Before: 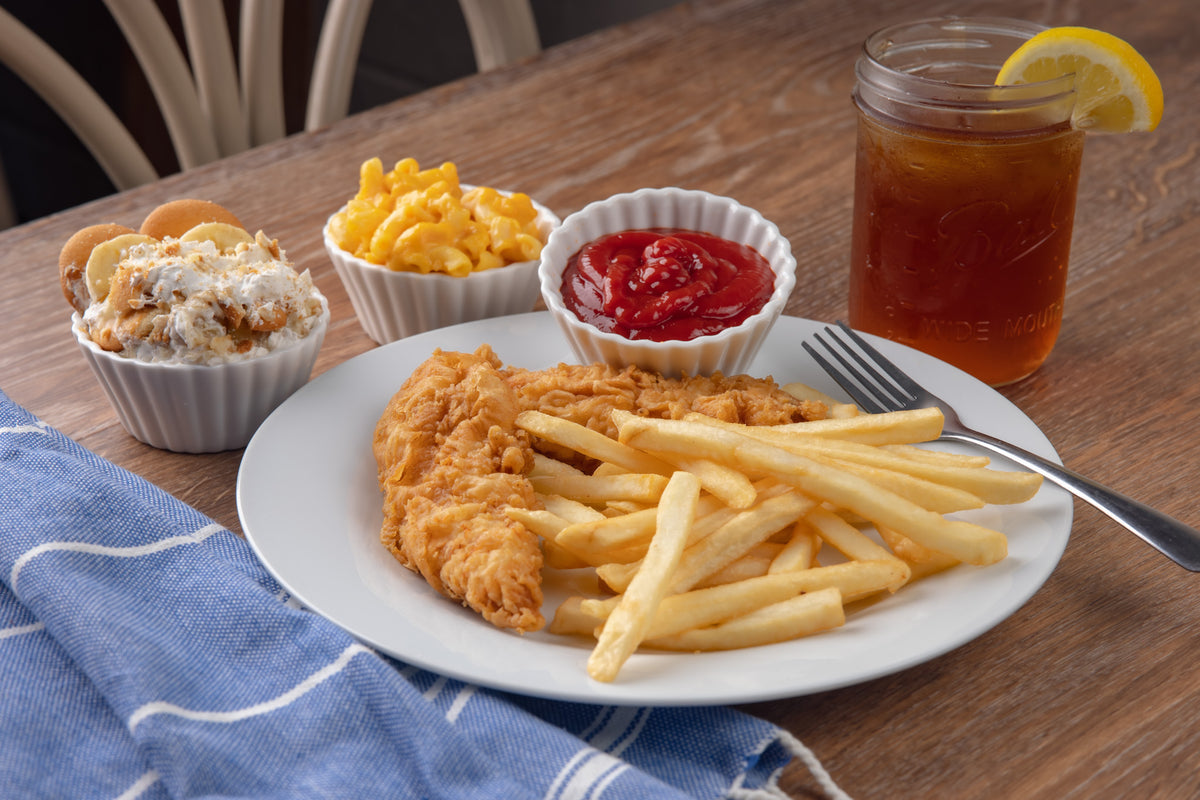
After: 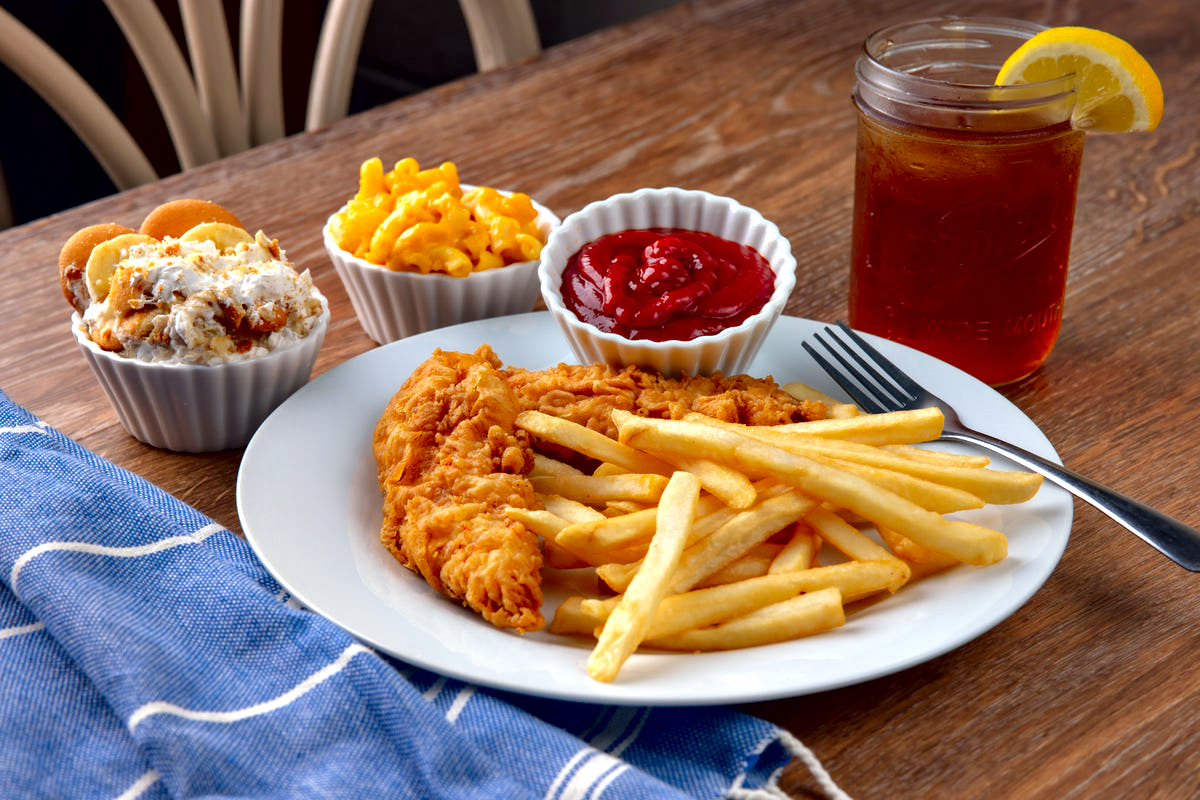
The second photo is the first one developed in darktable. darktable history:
contrast equalizer: octaves 7, y [[0.6 ×6], [0.55 ×6], [0 ×6], [0 ×6], [0 ×6]]
contrast brightness saturation: brightness -0.021, saturation 0.347
